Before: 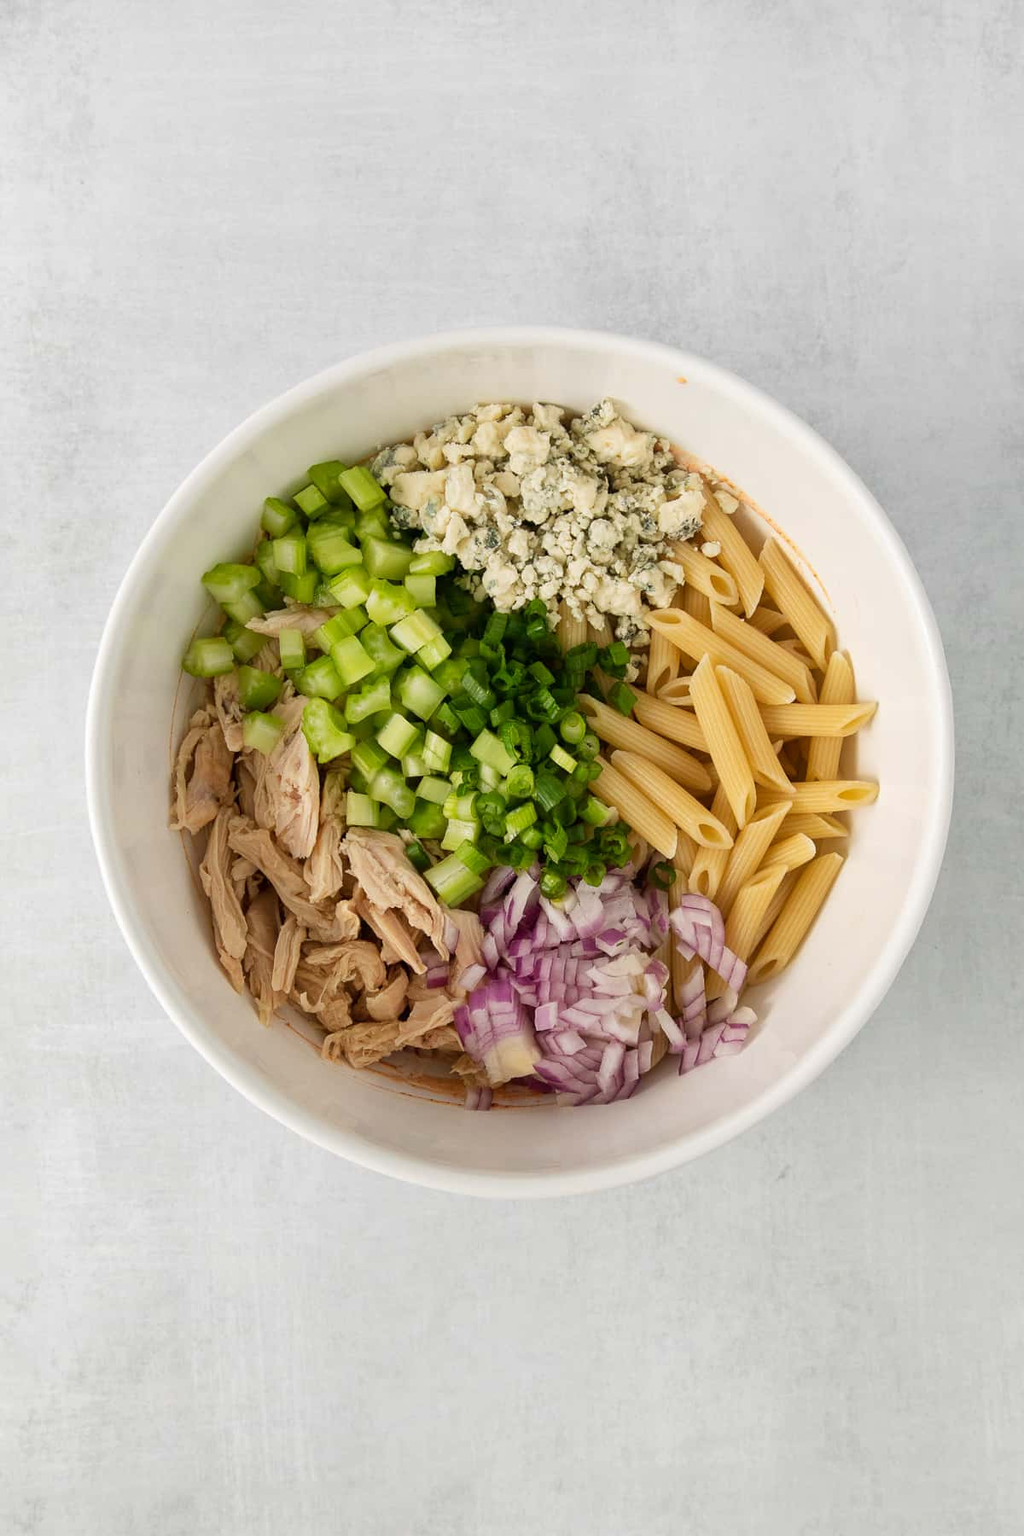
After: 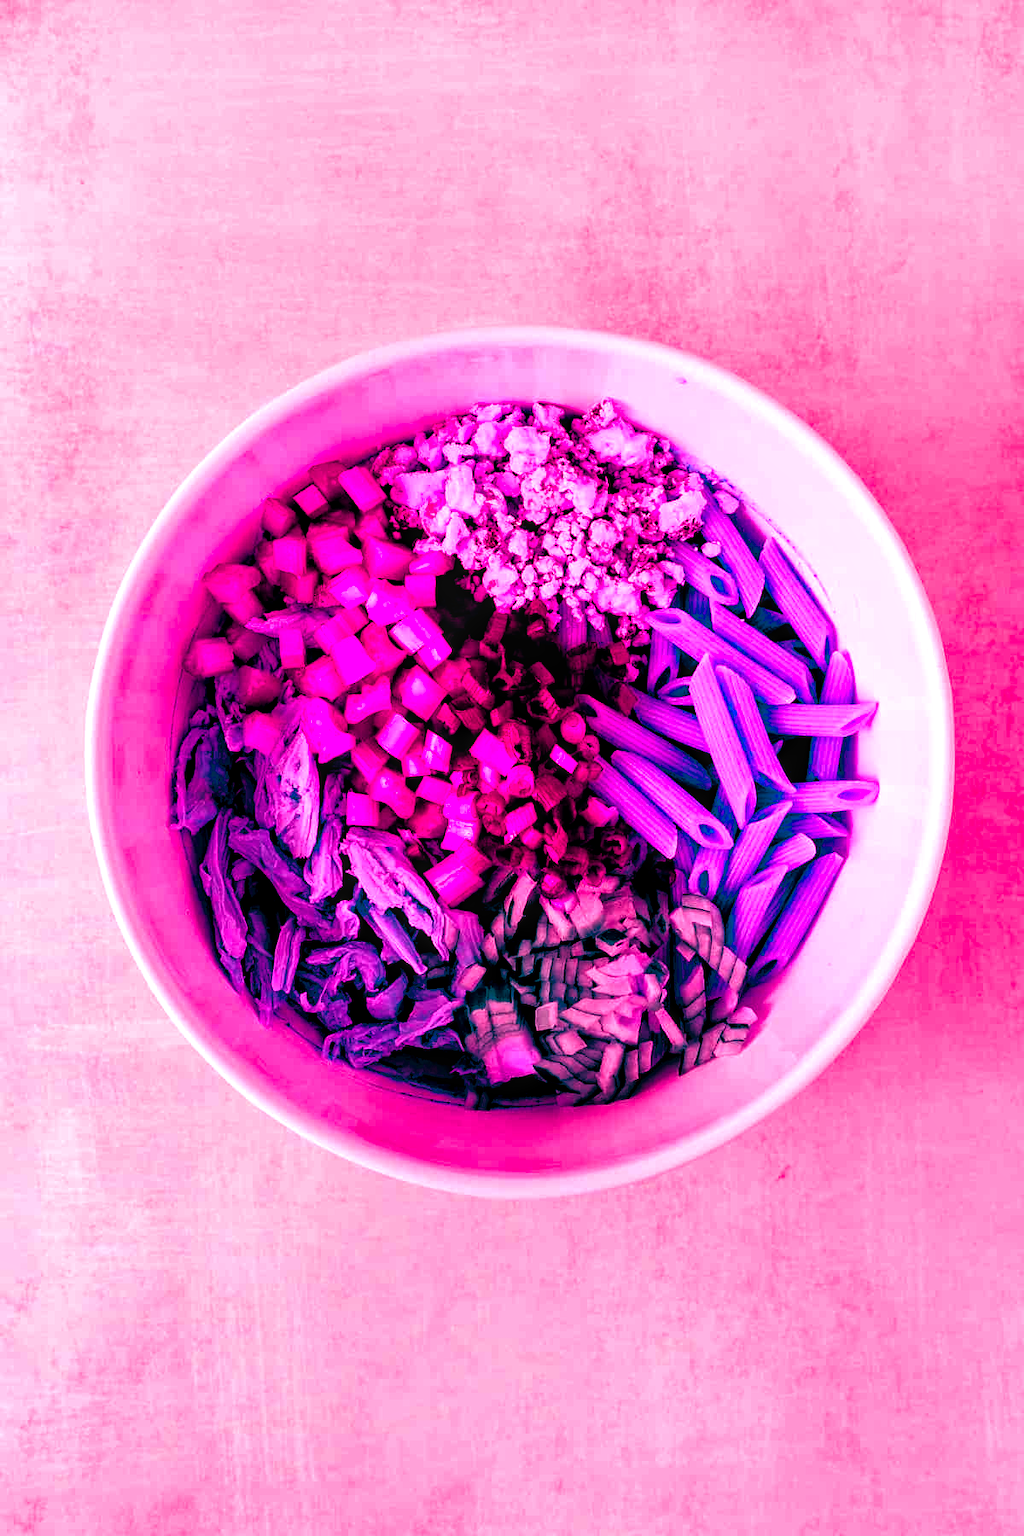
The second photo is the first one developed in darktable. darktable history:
local contrast: on, module defaults
tone curve: curves: ch0 [(0, 0) (0.004, 0.001) (0.133, 0.16) (0.325, 0.399) (0.475, 0.588) (0.832, 0.903) (1, 1)], color space Lab, linked channels, preserve colors none
color balance rgb: shadows lift › luminance -18.76%, shadows lift › chroma 35.44%, power › luminance -3.76%, power › hue 142.17°, highlights gain › chroma 7.5%, highlights gain › hue 184.75°, global offset › luminance -0.52%, global offset › chroma 0.91%, global offset › hue 173.36°, shadows fall-off 300%, white fulcrum 2 EV, highlights fall-off 300%, linear chroma grading › shadows 17.19%, linear chroma grading › highlights 61.12%, linear chroma grading › global chroma 50%, hue shift -150.52°, perceptual brilliance grading › global brilliance 12%, mask middle-gray fulcrum 100%, contrast gray fulcrum 38.43%, contrast 35.15%, saturation formula JzAzBz (2021)
